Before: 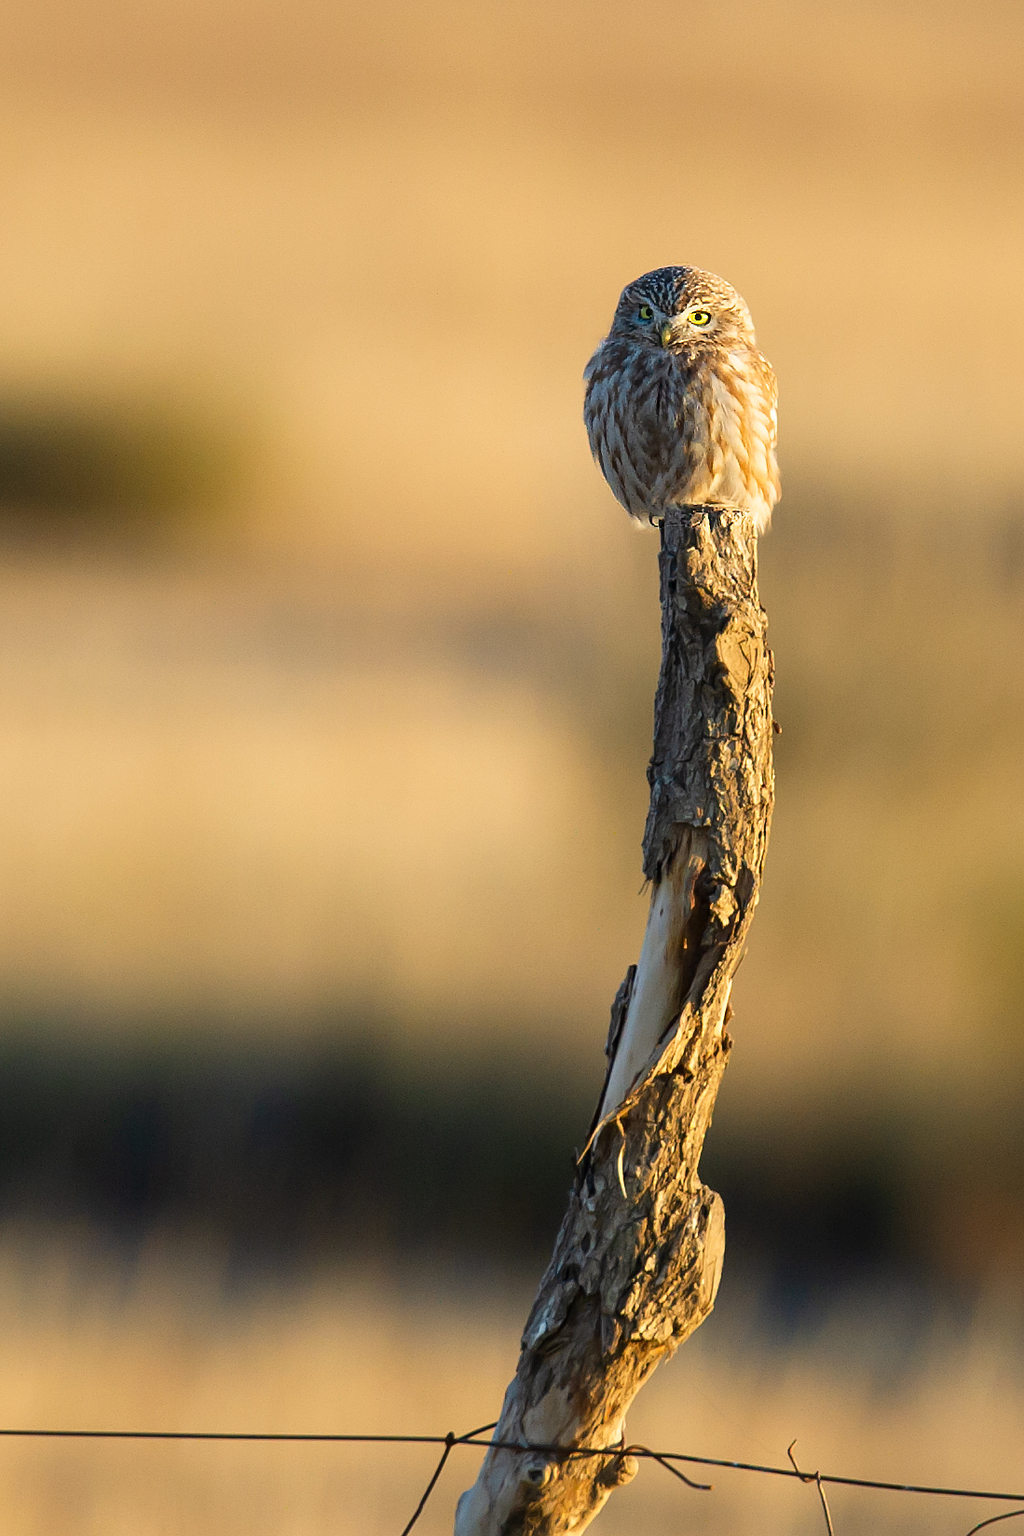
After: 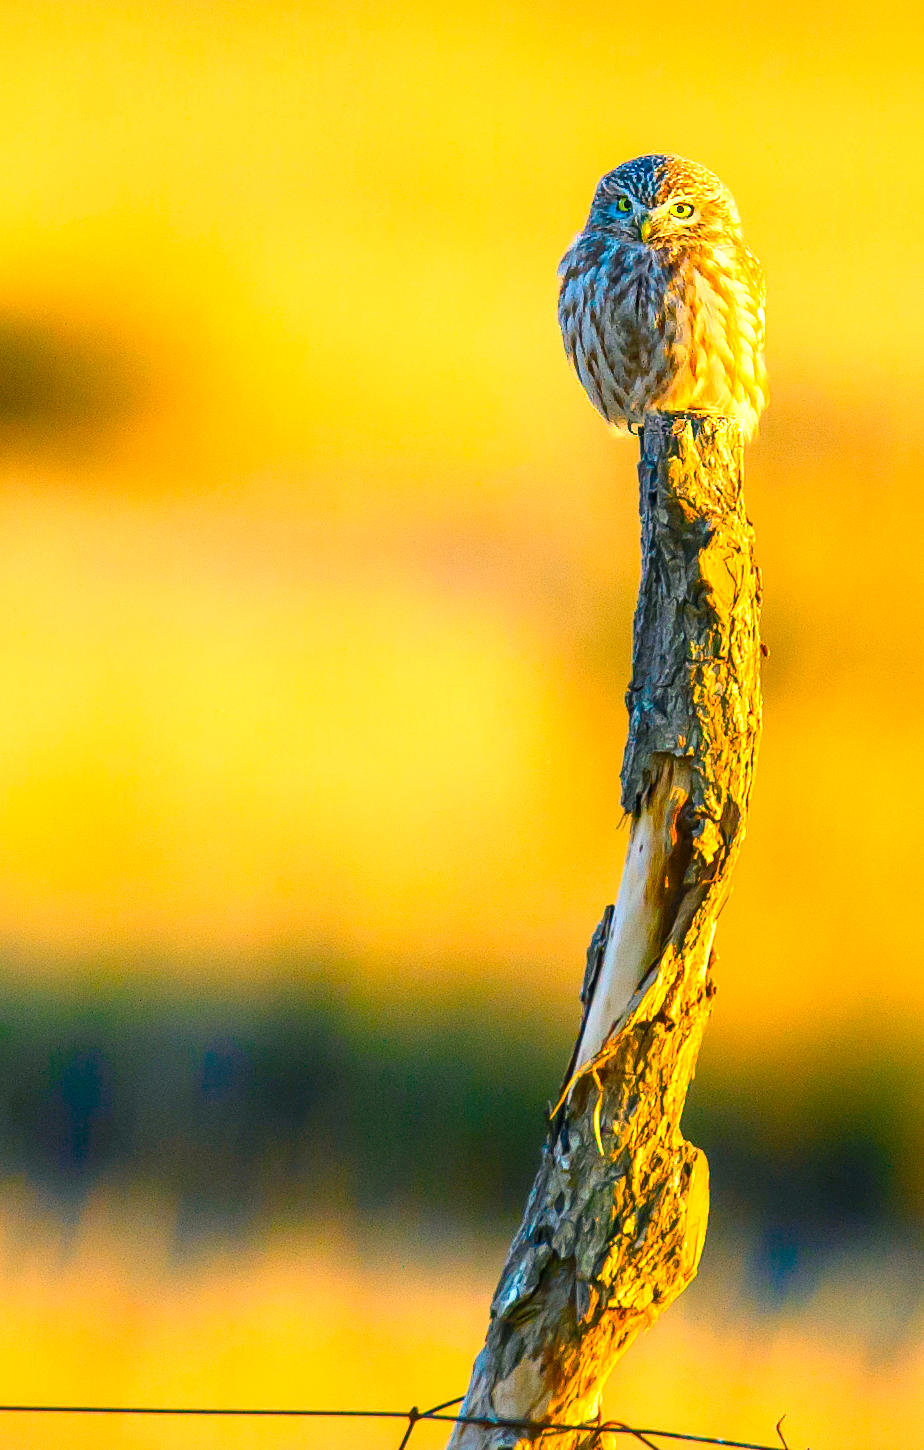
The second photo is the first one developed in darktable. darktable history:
contrast brightness saturation: contrast 0.2, brightness 0.204, saturation 0.802
exposure: black level correction 0, exposure 0.693 EV, compensate exposure bias true, compensate highlight preservation false
color balance rgb: shadows lift › chroma 2.603%, shadows lift › hue 191.16°, power › hue 329.51°, highlights gain › chroma 1.711%, highlights gain › hue 55.13°, perceptual saturation grading › global saturation 20%, perceptual saturation grading › highlights -25.071%, perceptual saturation grading › shadows 49.553%, global vibrance 20%
local contrast: on, module defaults
crop: left 6.309%, top 7.954%, right 9.539%, bottom 4.079%
